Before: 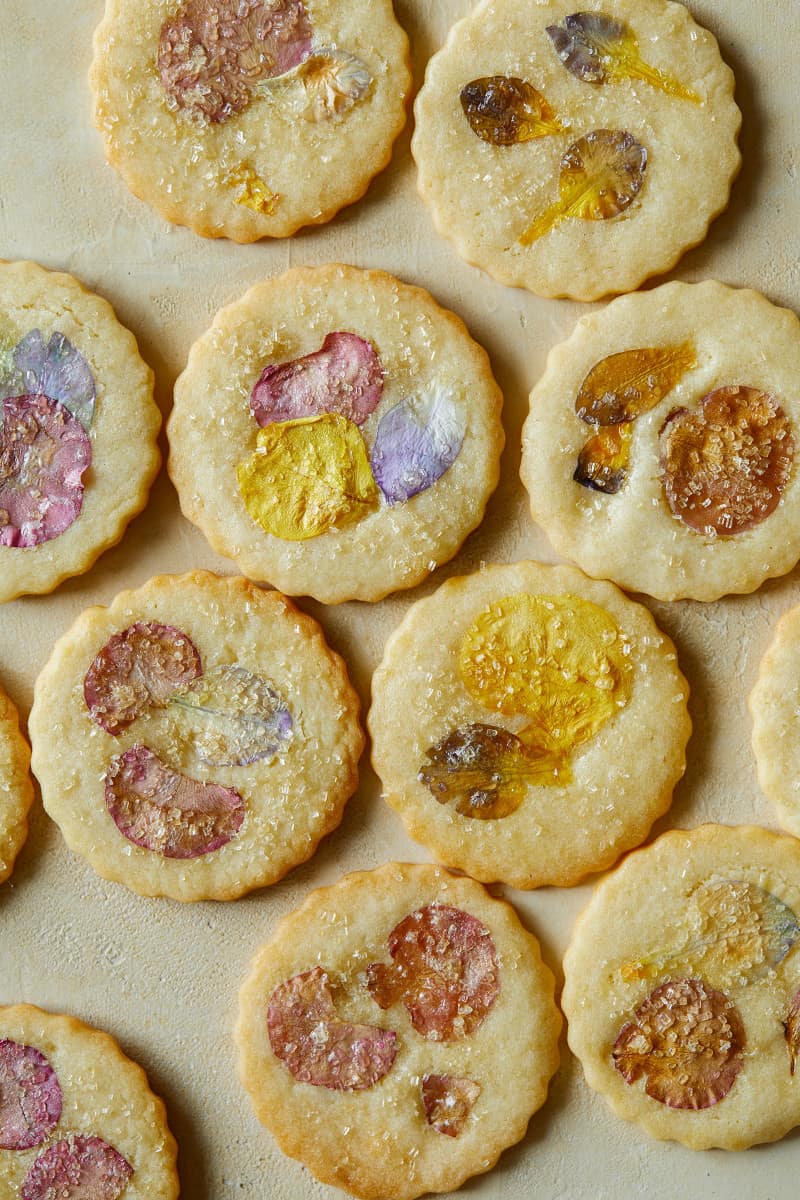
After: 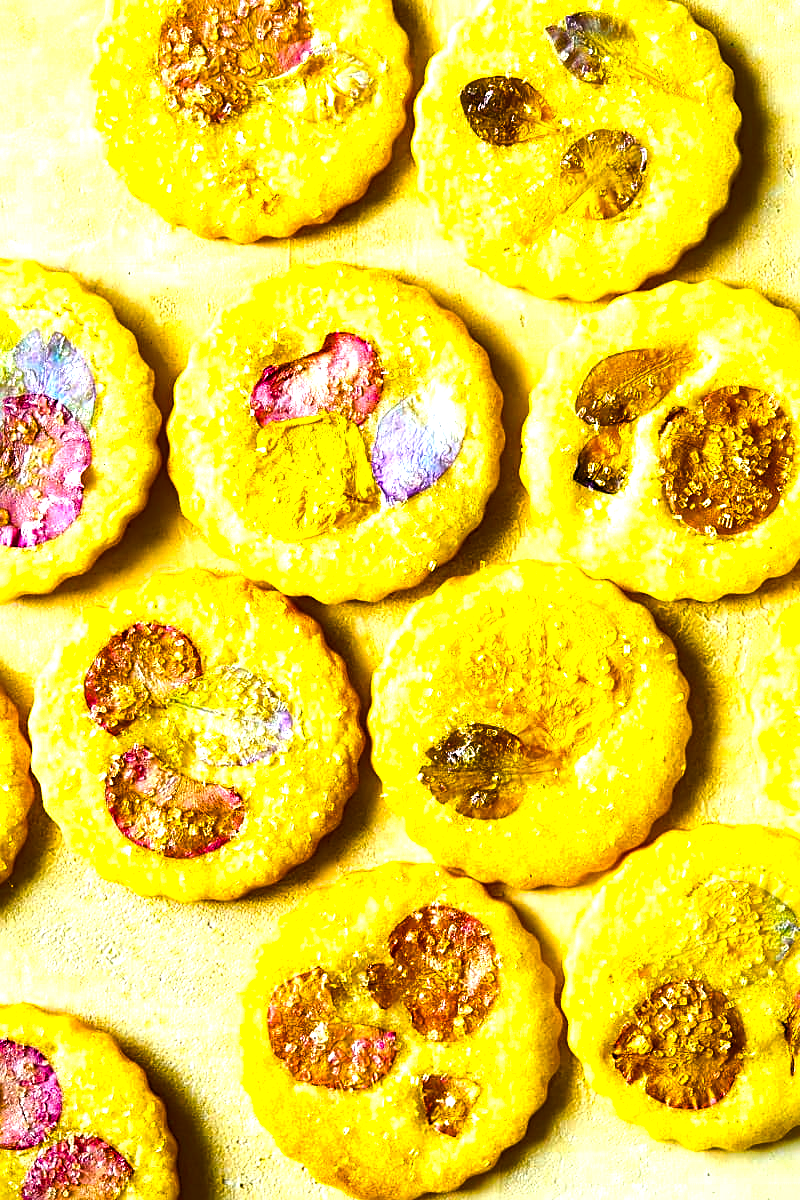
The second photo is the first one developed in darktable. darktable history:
tone equalizer: -8 EV 0.001 EV, -7 EV -0.002 EV, -6 EV 0.002 EV, -5 EV -0.03 EV, -4 EV -0.116 EV, -3 EV -0.169 EV, -2 EV 0.24 EV, -1 EV 0.702 EV, +0 EV 0.493 EV
rgb curve: curves: ch0 [(0, 0) (0.093, 0.159) (0.241, 0.265) (0.414, 0.42) (1, 1)], compensate middle gray true, preserve colors basic power
sharpen: on, module defaults
color balance rgb: linear chroma grading › shadows -40%, linear chroma grading › highlights 40%, linear chroma grading › global chroma 45%, linear chroma grading › mid-tones -30%, perceptual saturation grading › global saturation 55%, perceptual saturation grading › highlights -50%, perceptual saturation grading › mid-tones 40%, perceptual saturation grading › shadows 30%, perceptual brilliance grading › global brilliance 20%, perceptual brilliance grading › shadows -40%, global vibrance 35%
